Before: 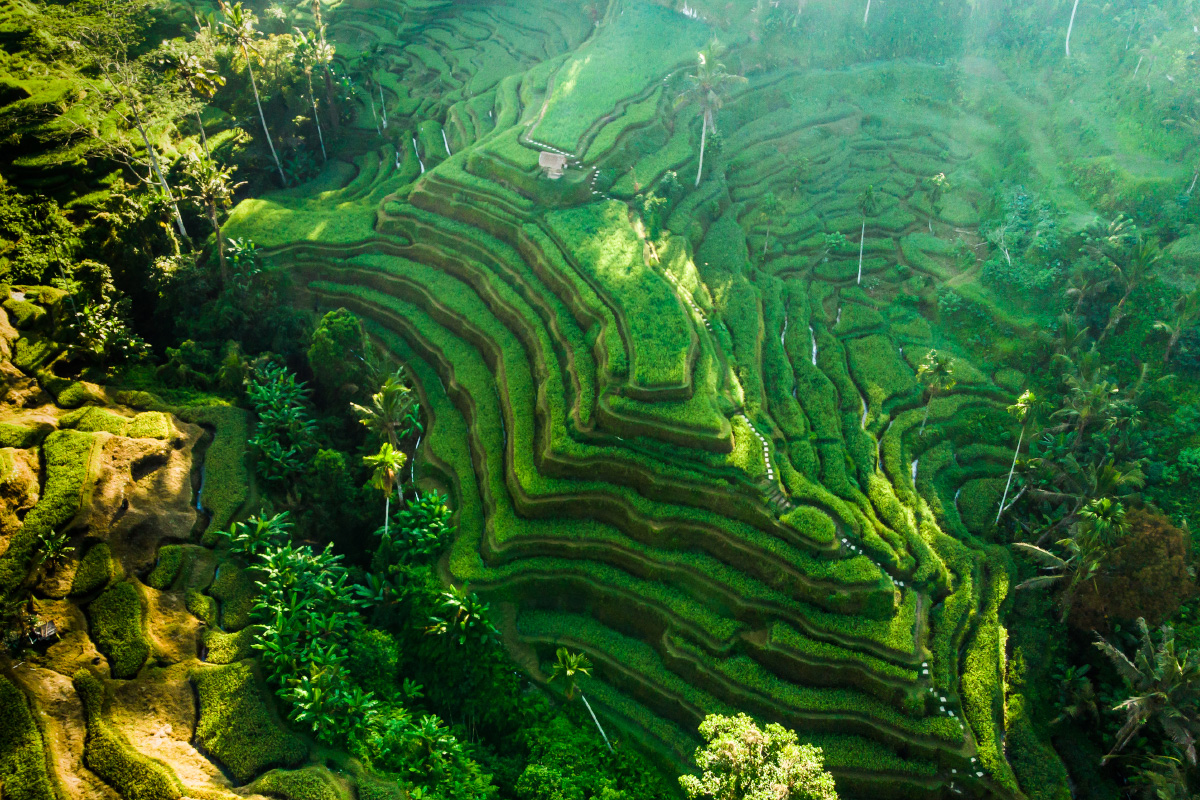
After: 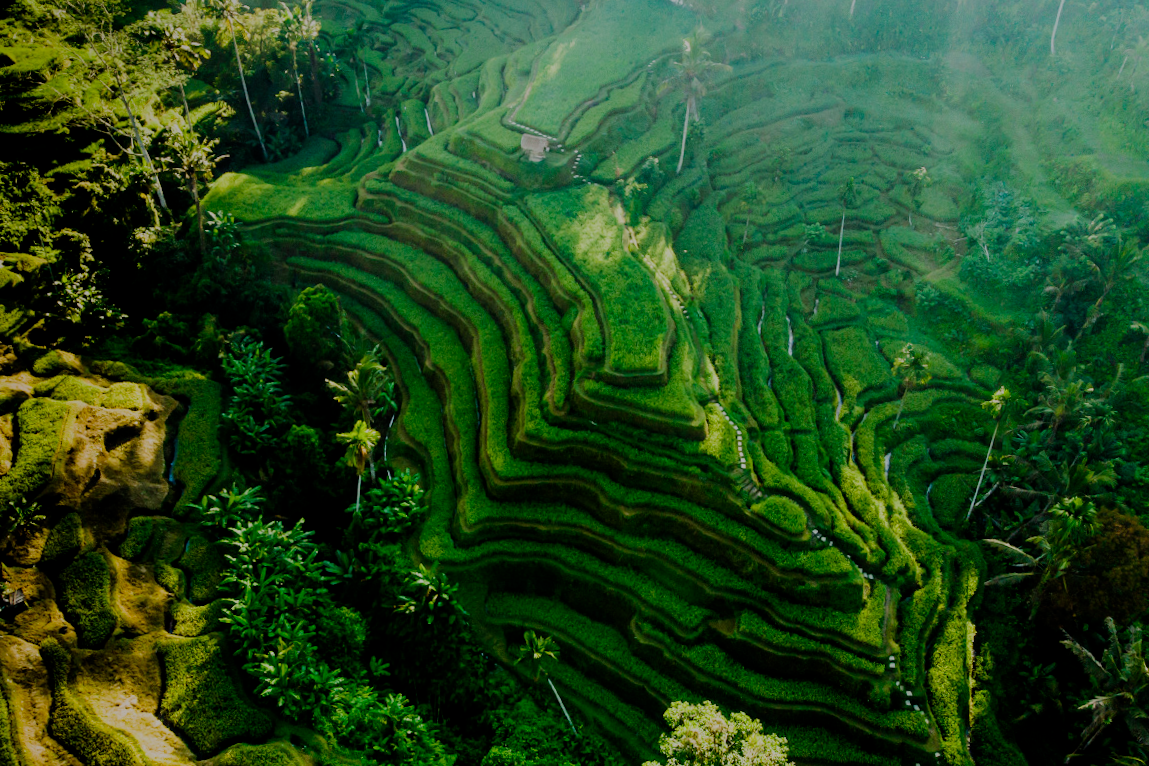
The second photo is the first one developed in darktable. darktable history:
crop and rotate: angle -1.69°
filmic rgb: middle gray luminance 30%, black relative exposure -9 EV, white relative exposure 7 EV, threshold 6 EV, target black luminance 0%, hardness 2.94, latitude 2.04%, contrast 0.963, highlights saturation mix 5%, shadows ↔ highlights balance 12.16%, add noise in highlights 0, preserve chrominance no, color science v3 (2019), use custom middle-gray values true, iterations of high-quality reconstruction 0, contrast in highlights soft, enable highlight reconstruction true
